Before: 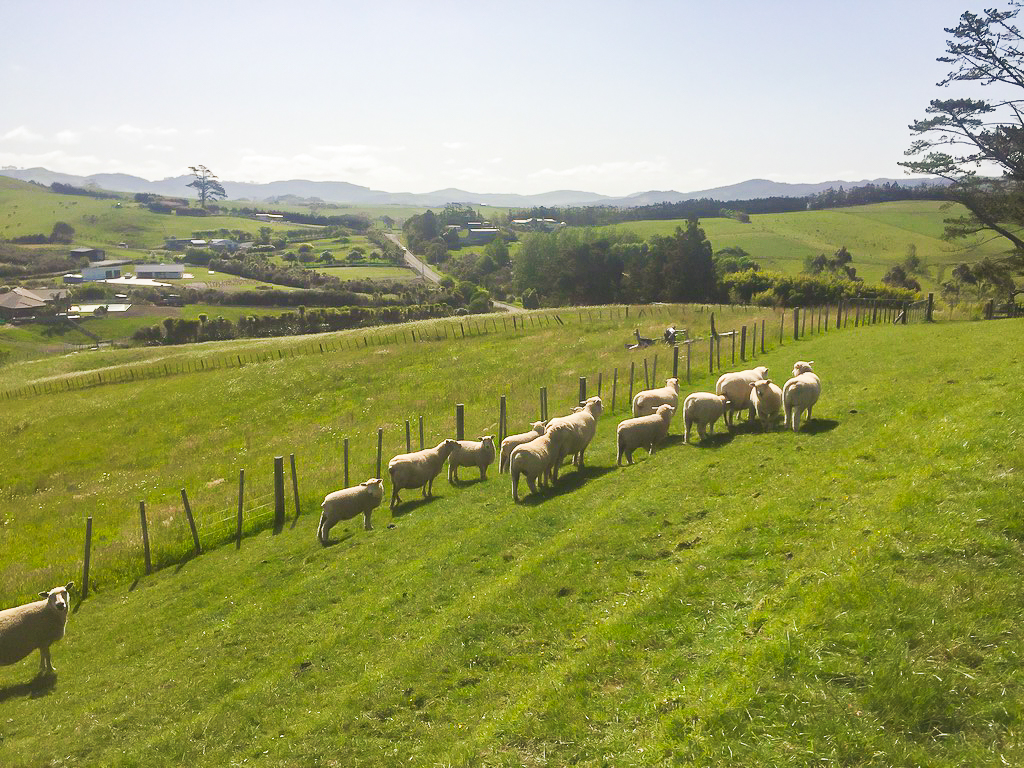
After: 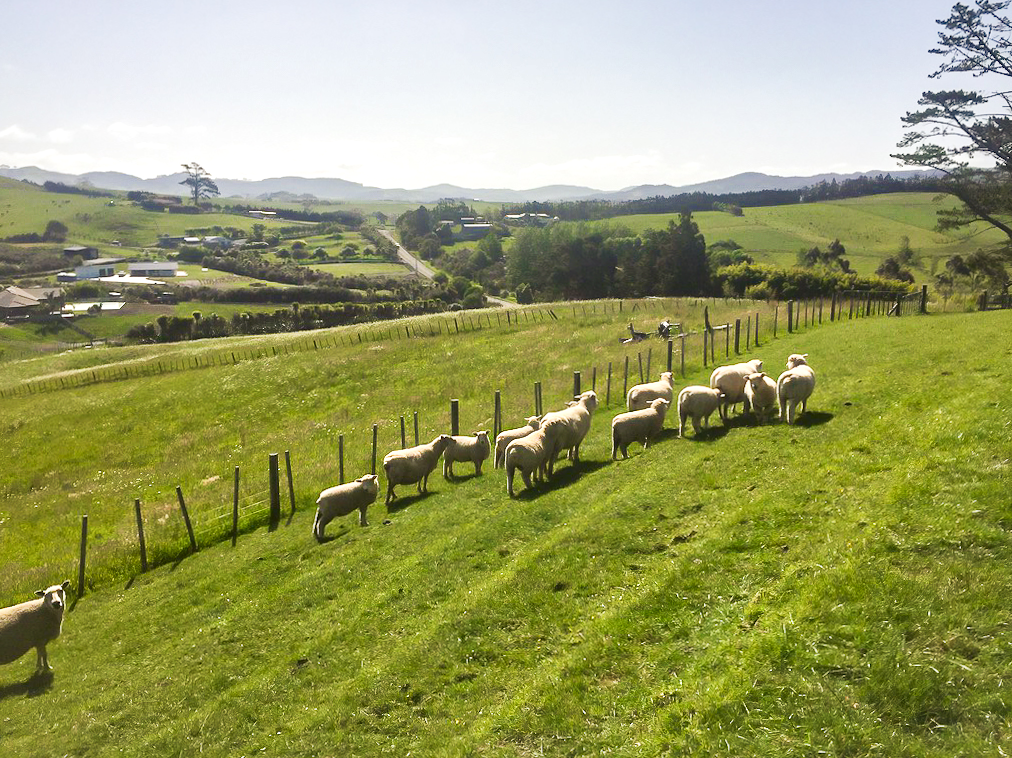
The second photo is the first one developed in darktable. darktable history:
local contrast: mode bilateral grid, contrast 25, coarseness 60, detail 151%, midtone range 0.2
white balance: emerald 1
rotate and perspective: rotation -0.45°, automatic cropping original format, crop left 0.008, crop right 0.992, crop top 0.012, crop bottom 0.988
